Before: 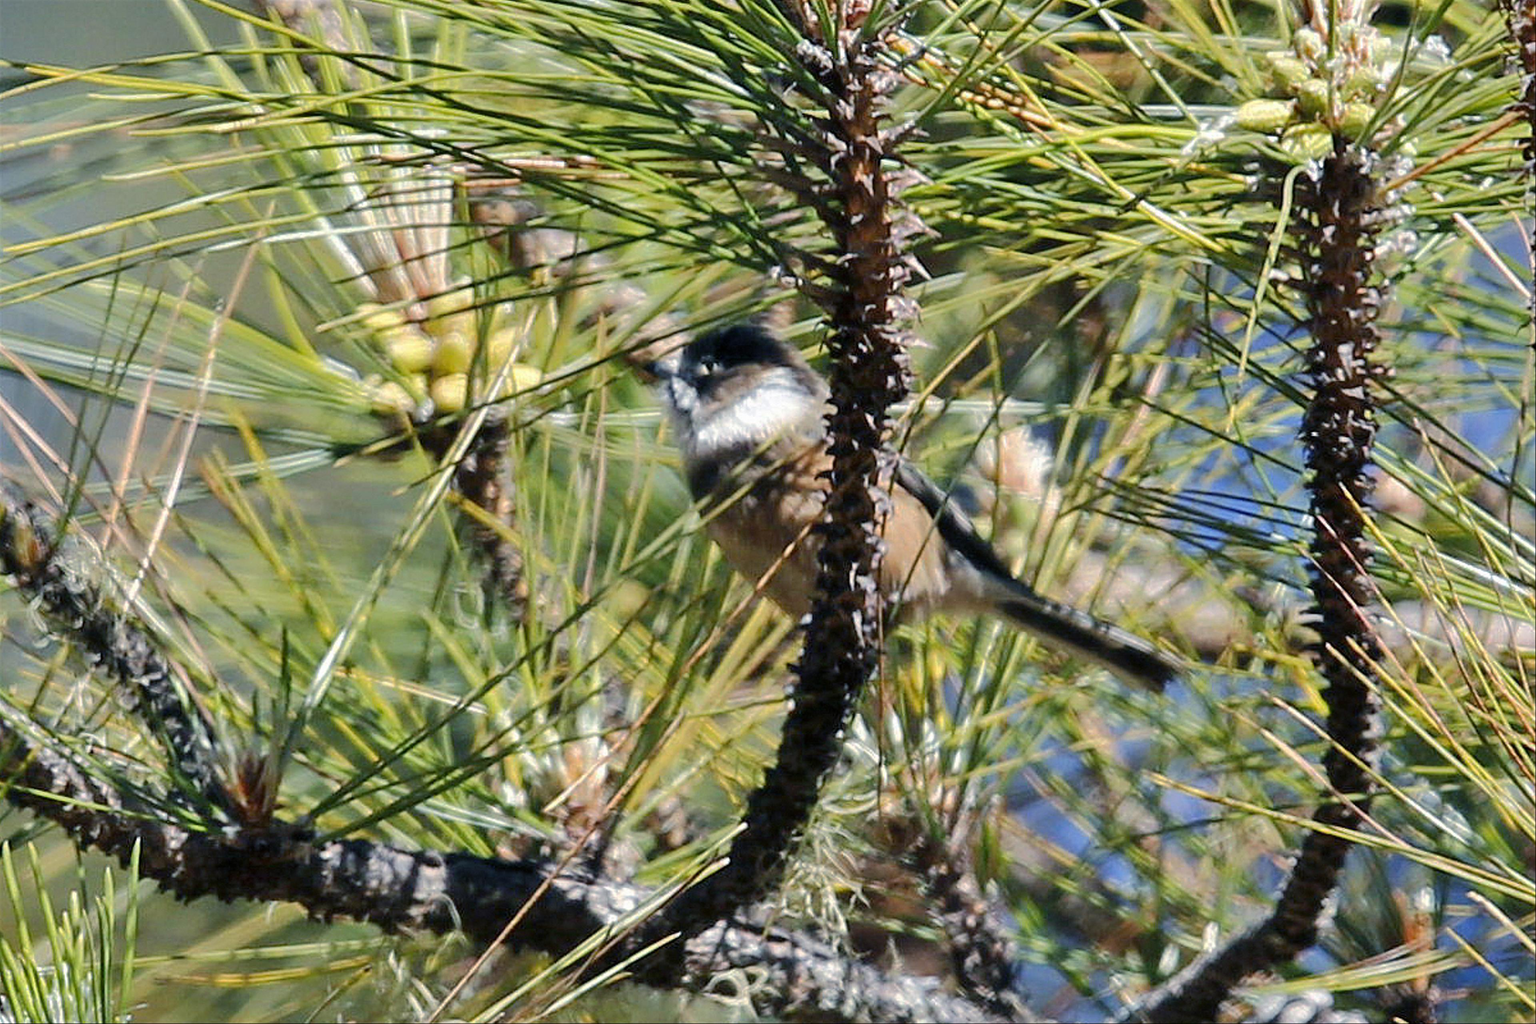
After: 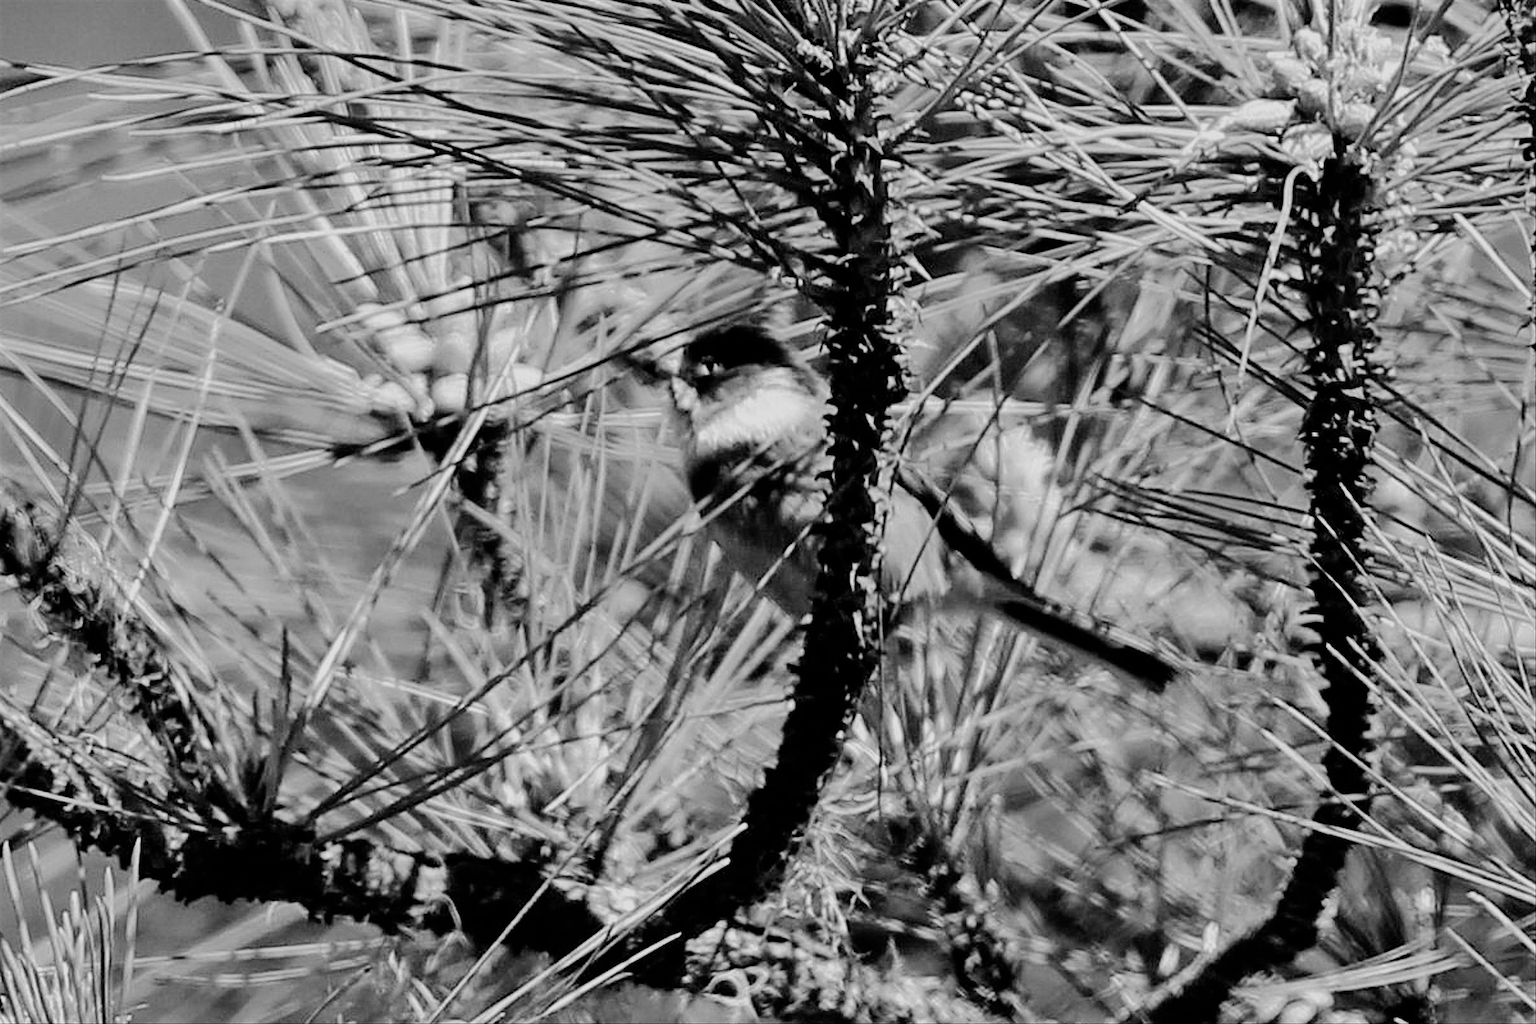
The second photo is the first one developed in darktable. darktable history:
monochrome: a 32, b 64, size 2.3
filmic rgb: black relative exposure -5 EV, hardness 2.88, contrast 1.3, highlights saturation mix -10%
